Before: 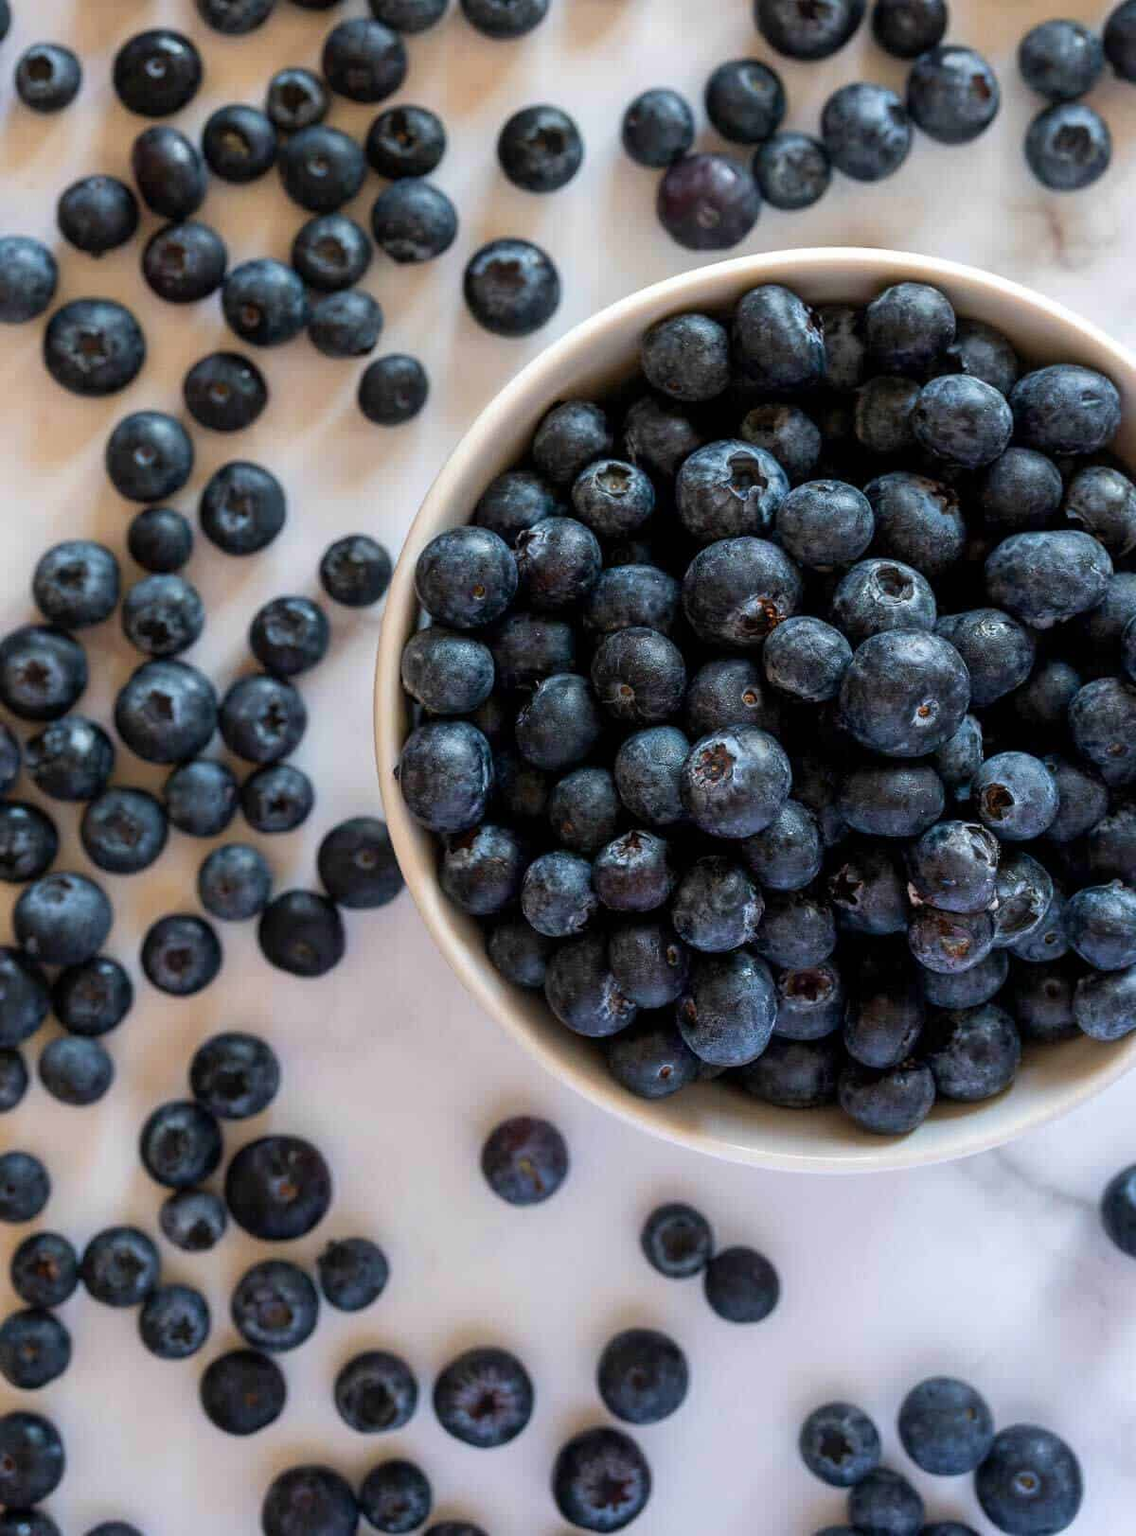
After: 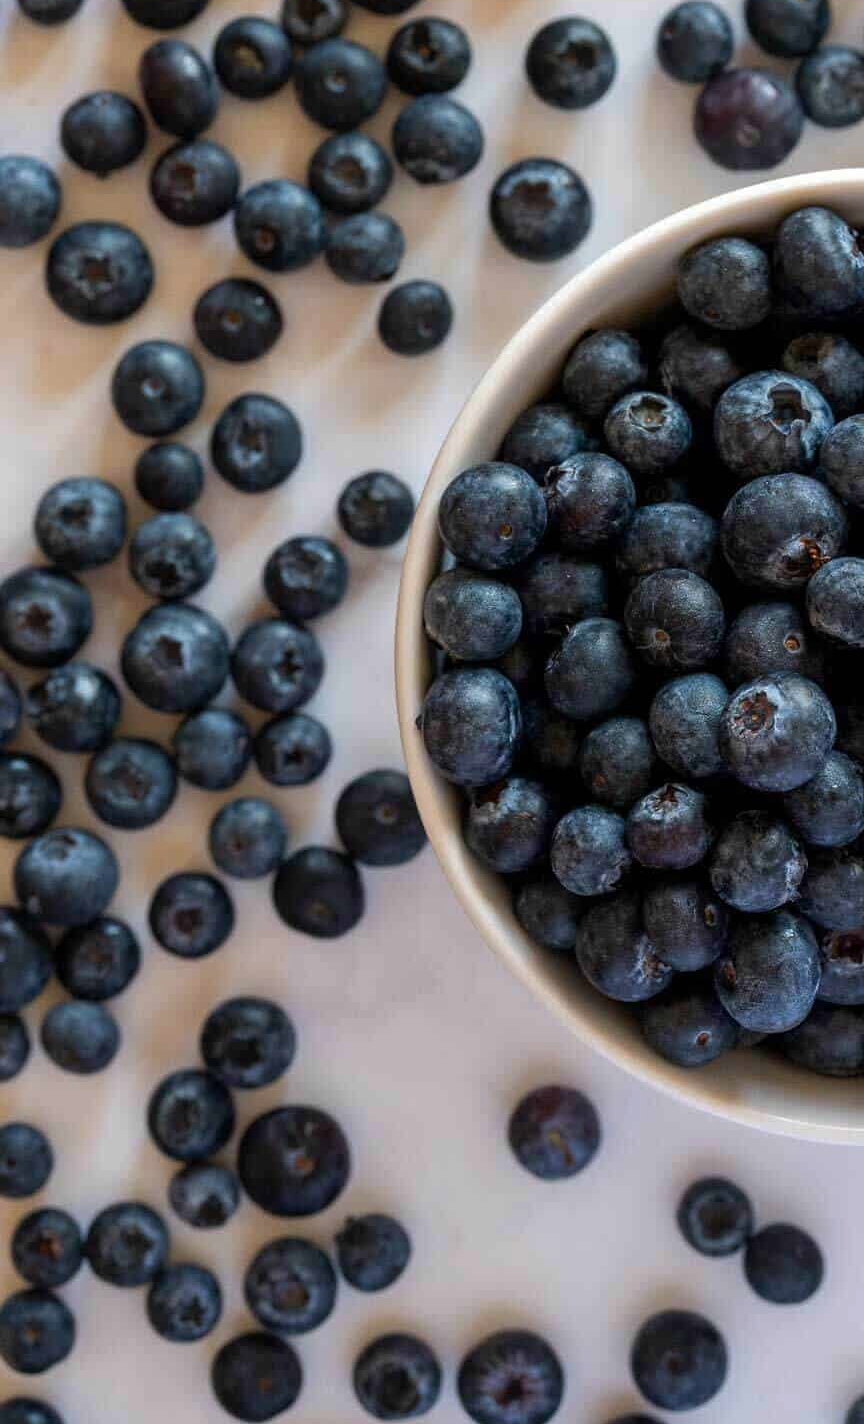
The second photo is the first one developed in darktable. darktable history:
tone curve: curves: ch0 [(0, 0) (0.915, 0.89) (1, 1)]
crop: top 5.803%, right 27.864%, bottom 5.804%
